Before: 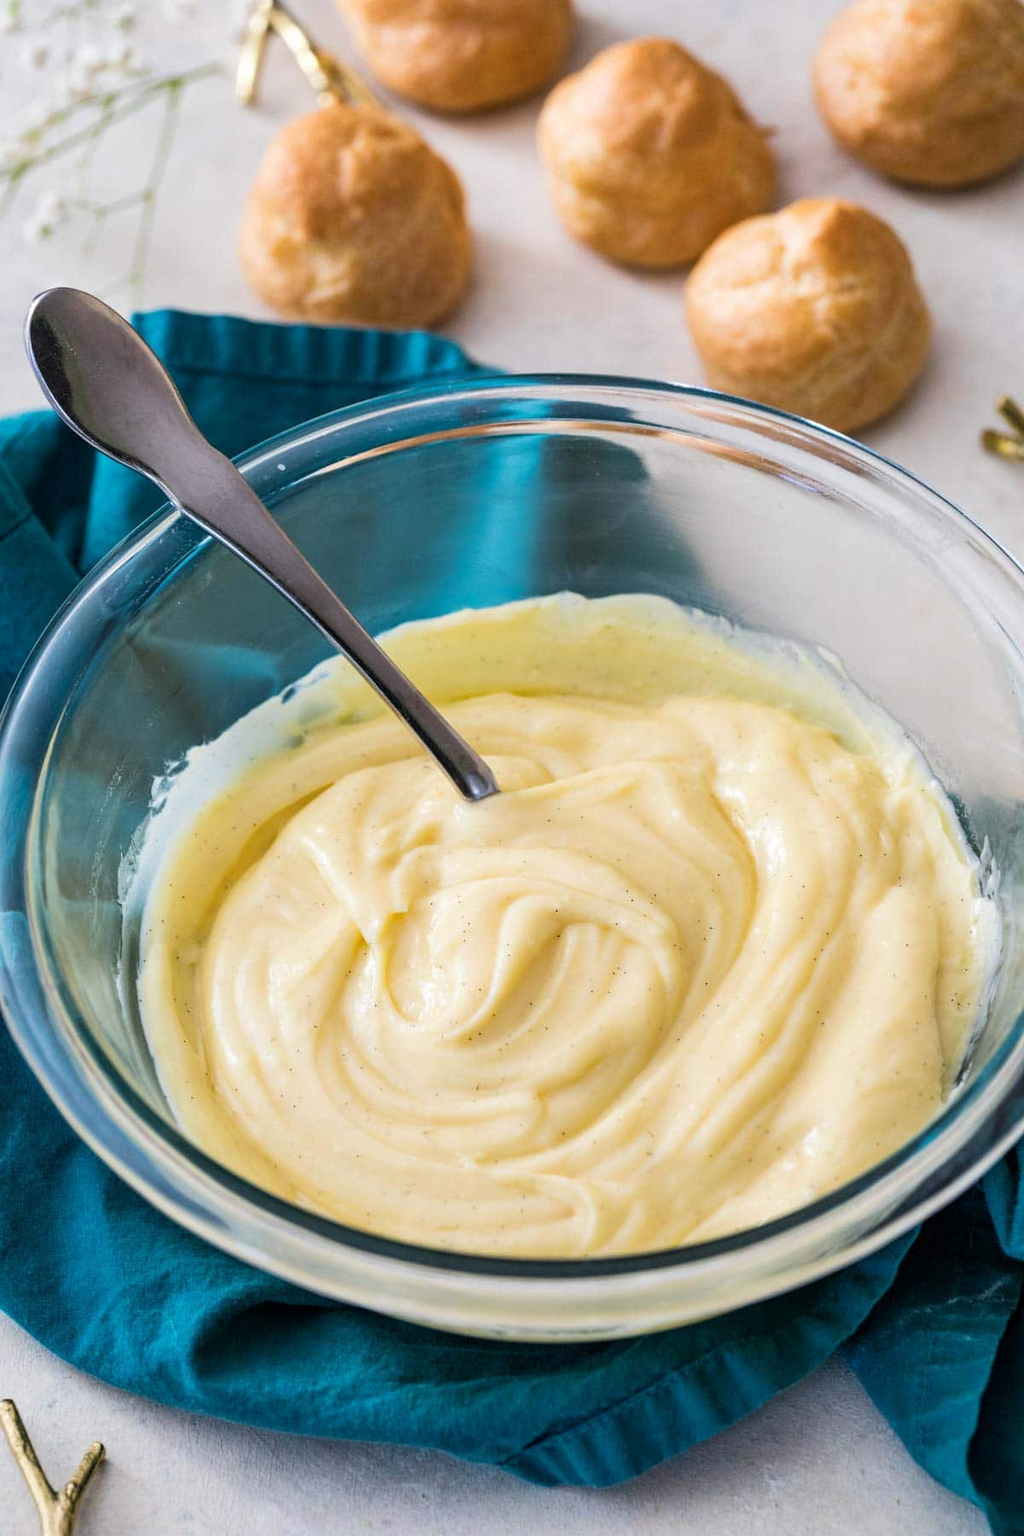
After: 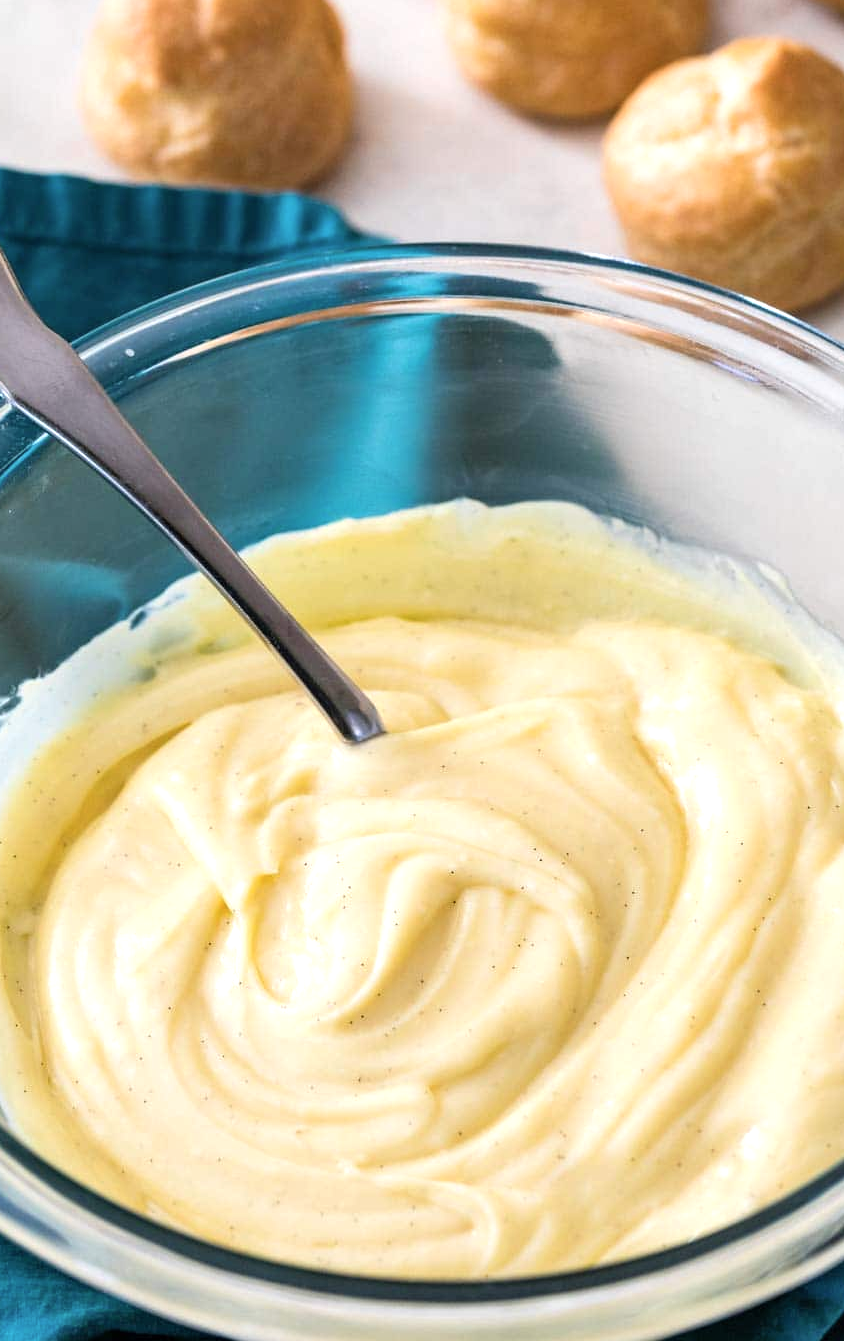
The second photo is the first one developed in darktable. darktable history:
shadows and highlights: radius 112.15, shadows 51.36, white point adjustment 9.02, highlights -5.05, soften with gaussian
crop and rotate: left 16.709%, top 10.863%, right 12.92%, bottom 14.622%
